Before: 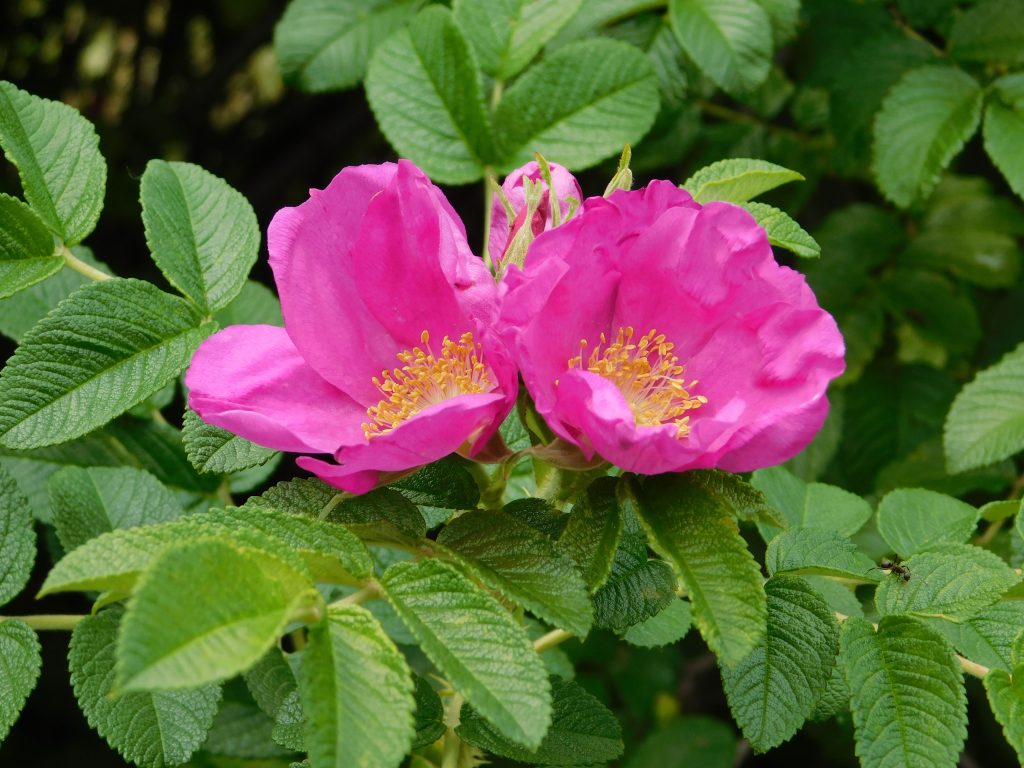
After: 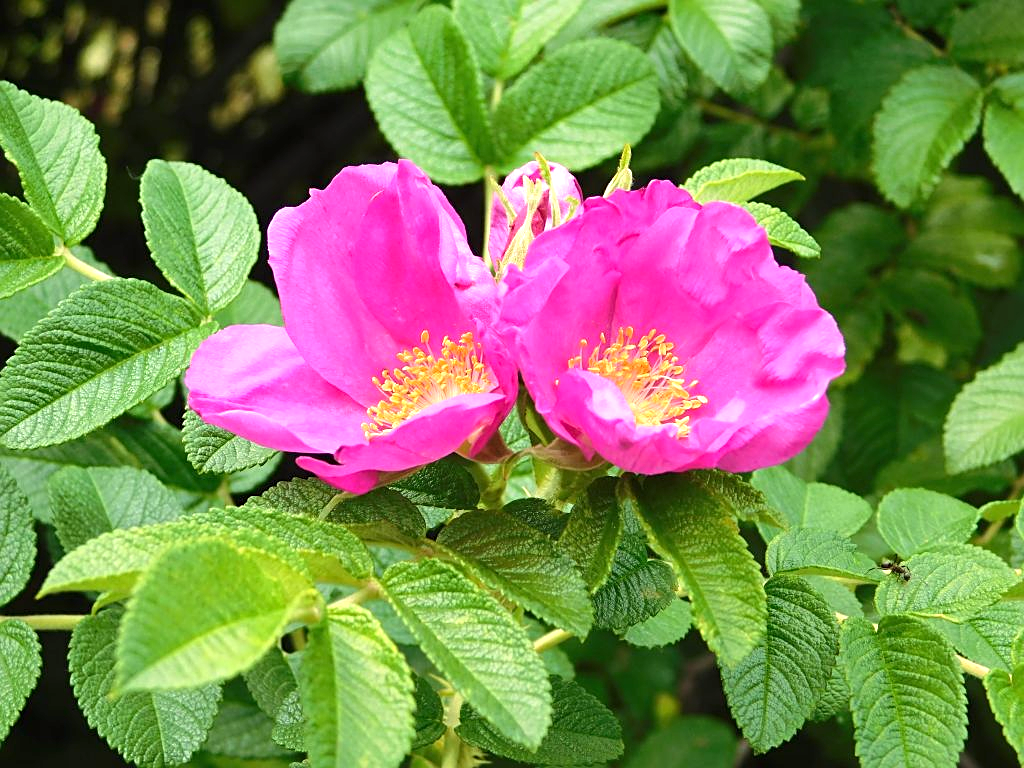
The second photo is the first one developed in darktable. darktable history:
exposure: black level correction 0, exposure 0.95 EV, compensate highlight preservation false
sharpen: on, module defaults
